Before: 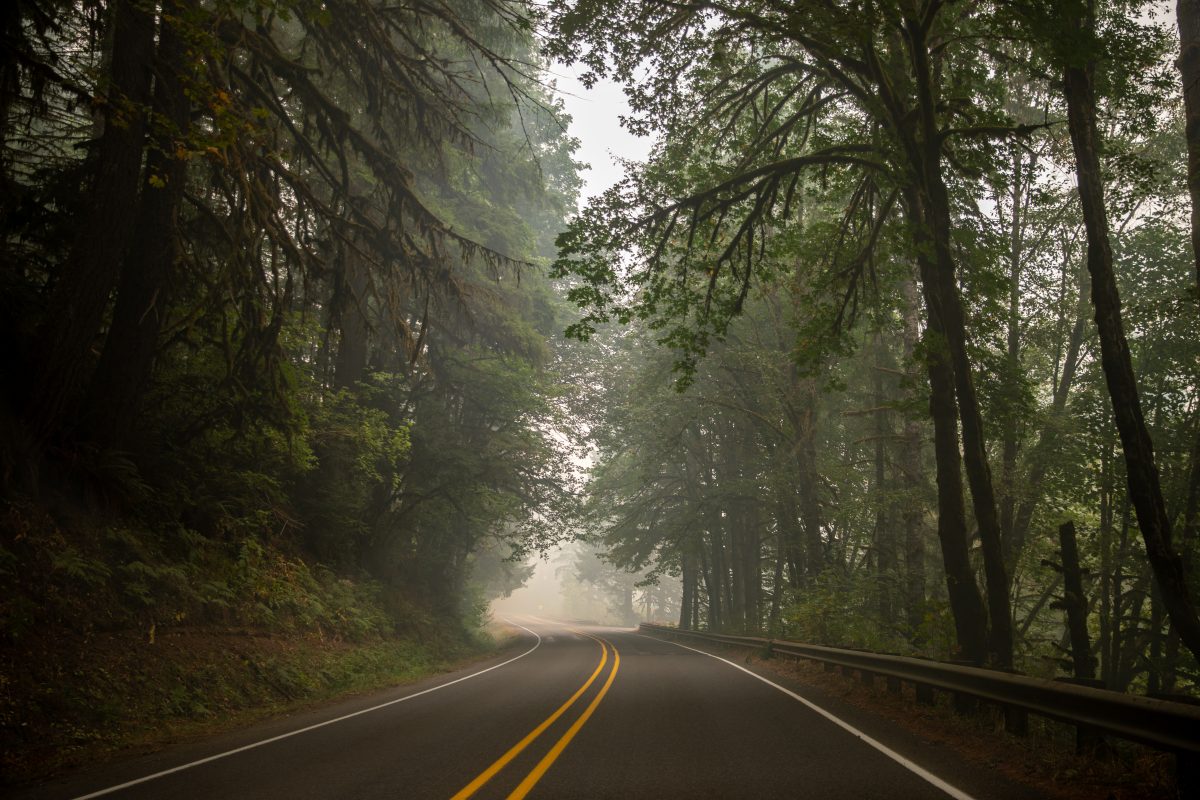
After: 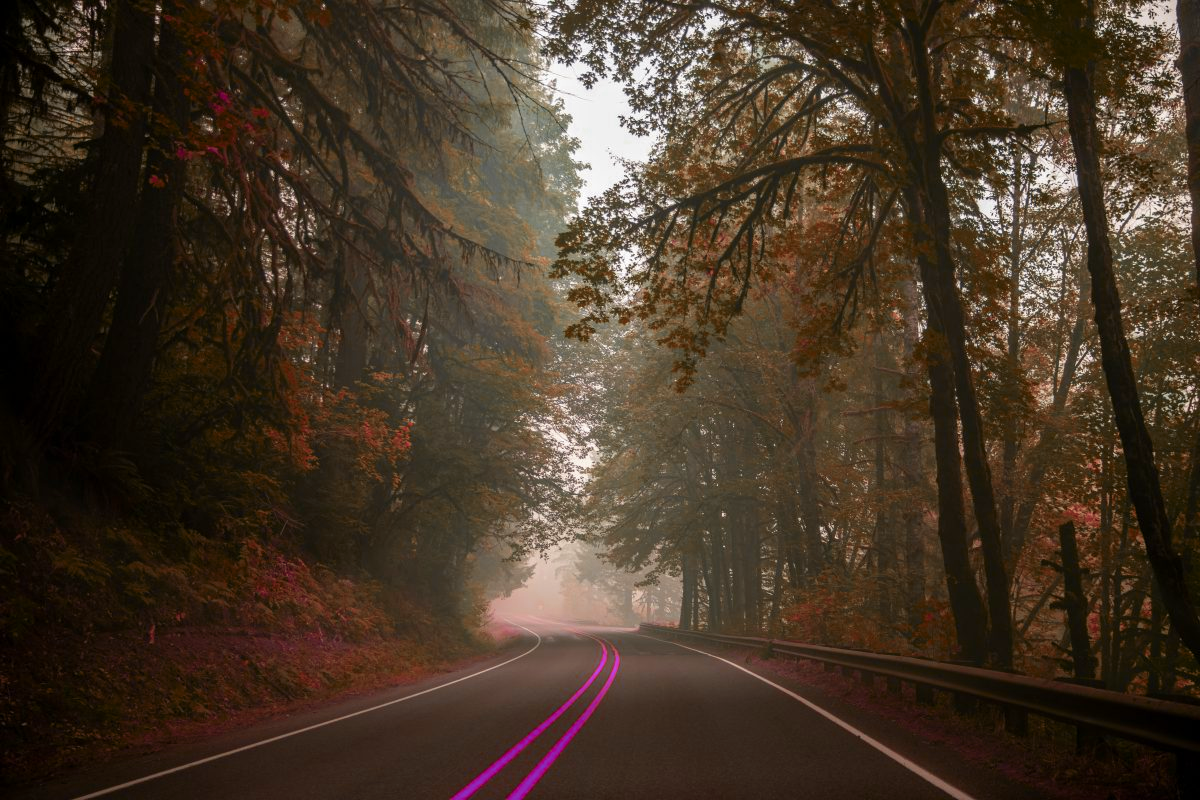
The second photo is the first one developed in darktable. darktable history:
exposure: compensate highlight preservation false
color zones: curves: ch0 [(0.826, 0.353)]; ch1 [(0.242, 0.647) (0.889, 0.342)]; ch2 [(0.246, 0.089) (0.969, 0.068)]
